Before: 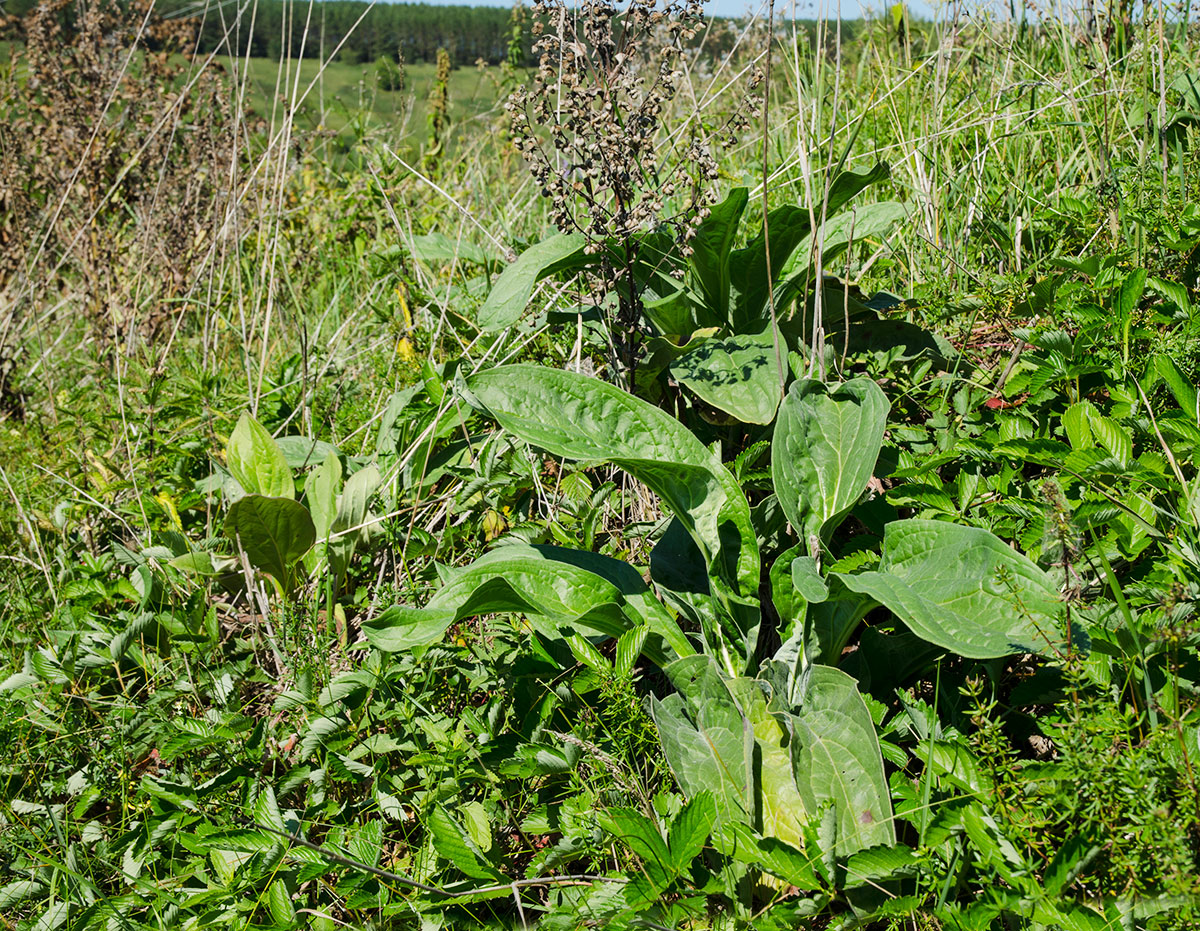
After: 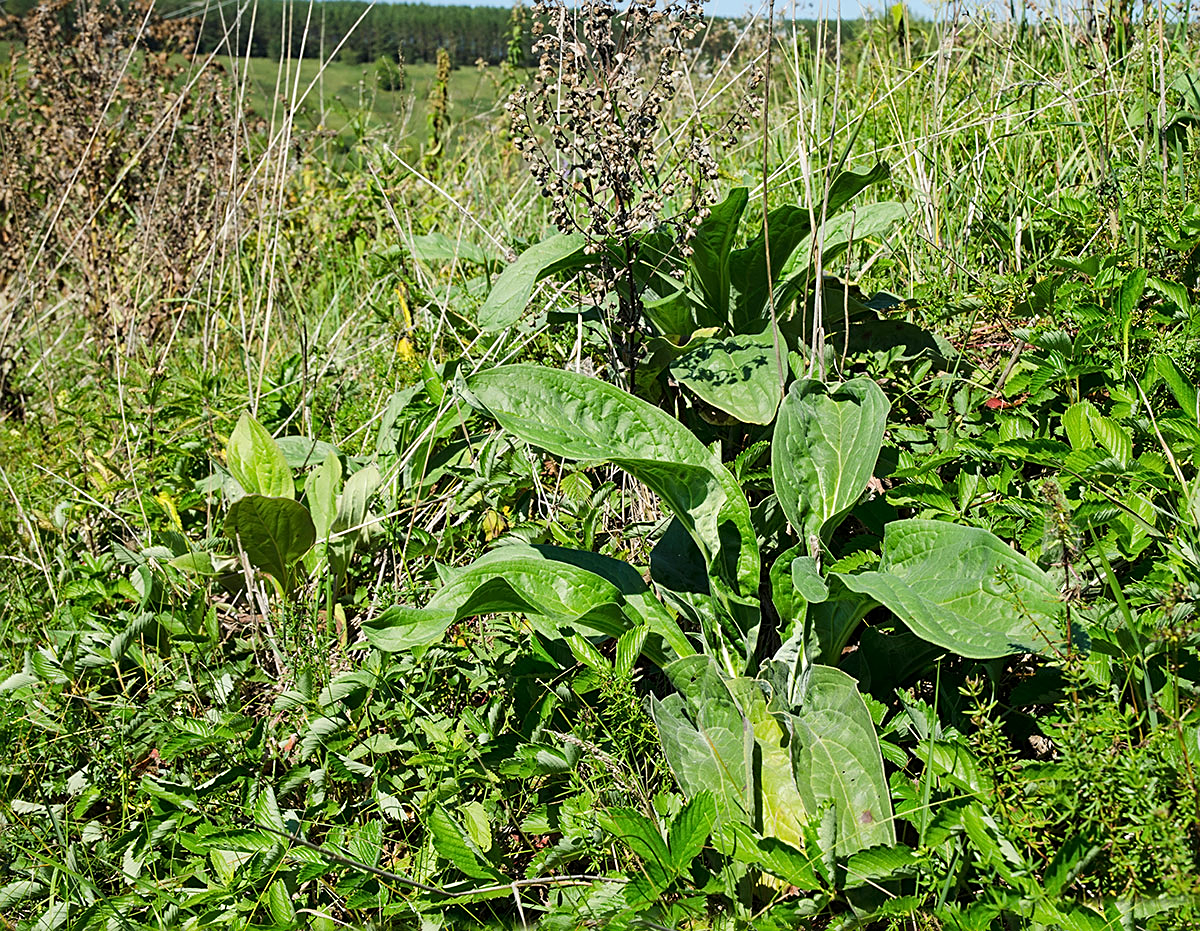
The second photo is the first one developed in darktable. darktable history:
exposure: exposure 0.127 EV, compensate highlight preservation false
sharpen: on, module defaults
